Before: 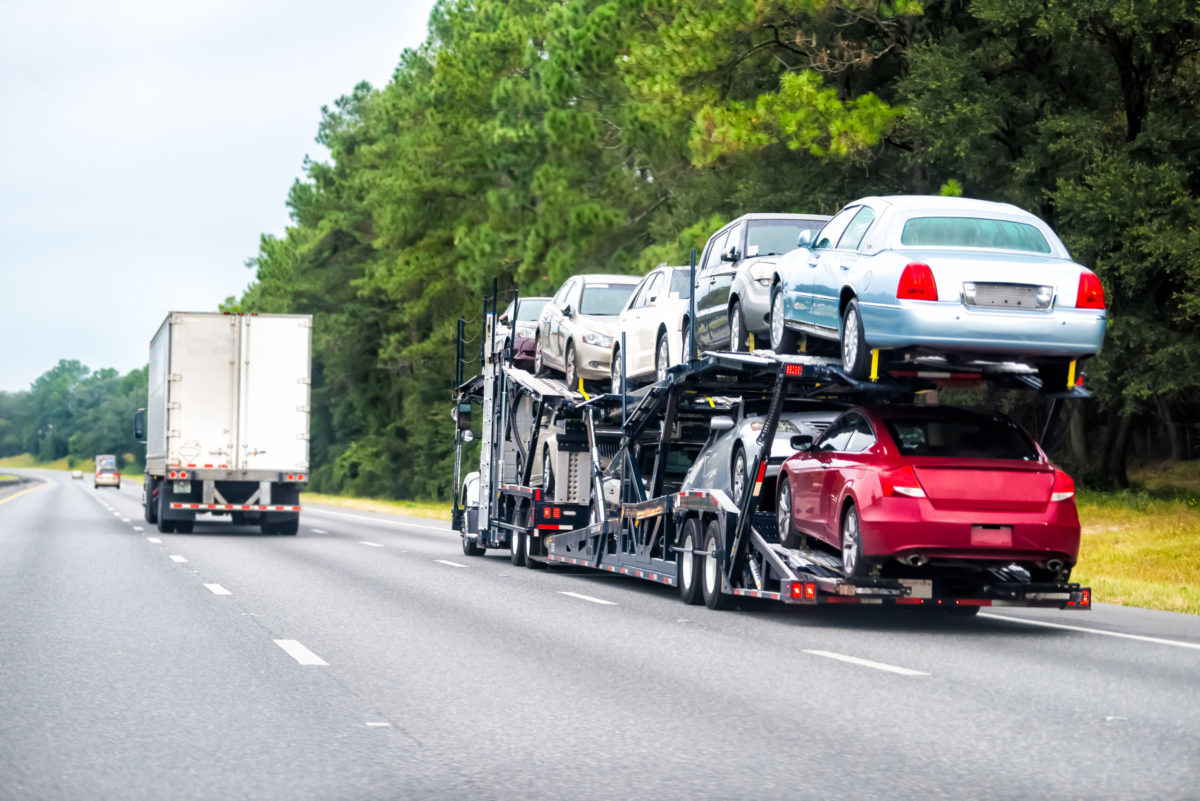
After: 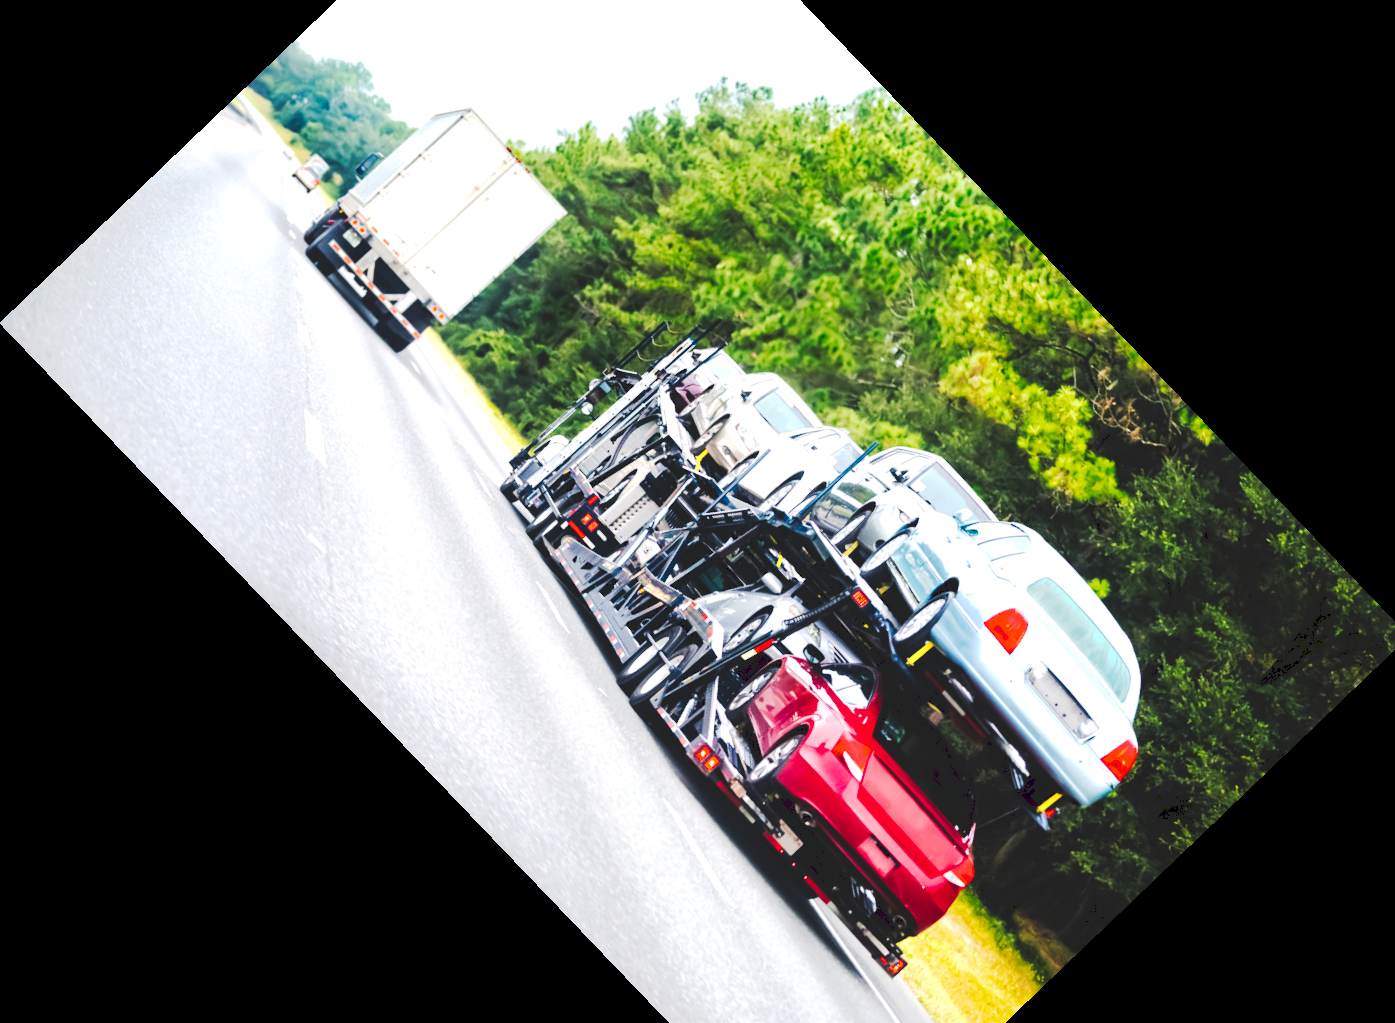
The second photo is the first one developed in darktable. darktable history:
tone curve: curves: ch0 [(0, 0) (0.003, 0.13) (0.011, 0.13) (0.025, 0.134) (0.044, 0.136) (0.069, 0.139) (0.1, 0.144) (0.136, 0.151) (0.177, 0.171) (0.224, 0.2) (0.277, 0.247) (0.335, 0.318) (0.399, 0.412) (0.468, 0.536) (0.543, 0.659) (0.623, 0.746) (0.709, 0.812) (0.801, 0.871) (0.898, 0.915) (1, 1)], preserve colors none
exposure: exposure 0.6 EV, compensate highlight preservation false
crop and rotate: angle -46.26°, top 16.234%, right 0.912%, bottom 11.704%
